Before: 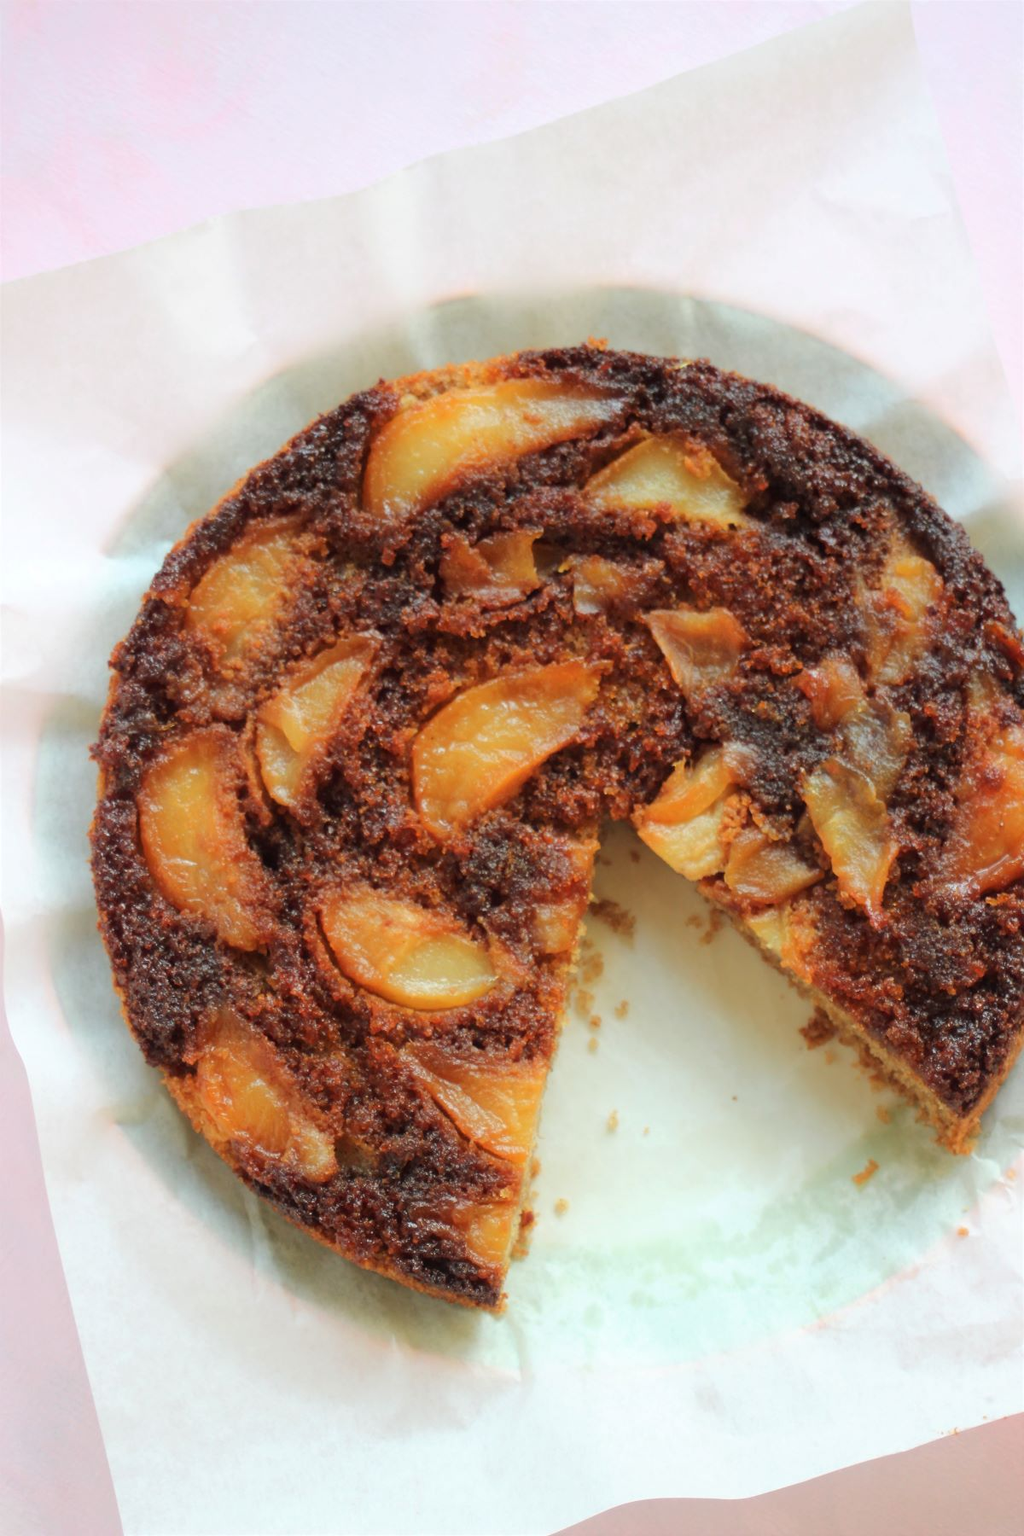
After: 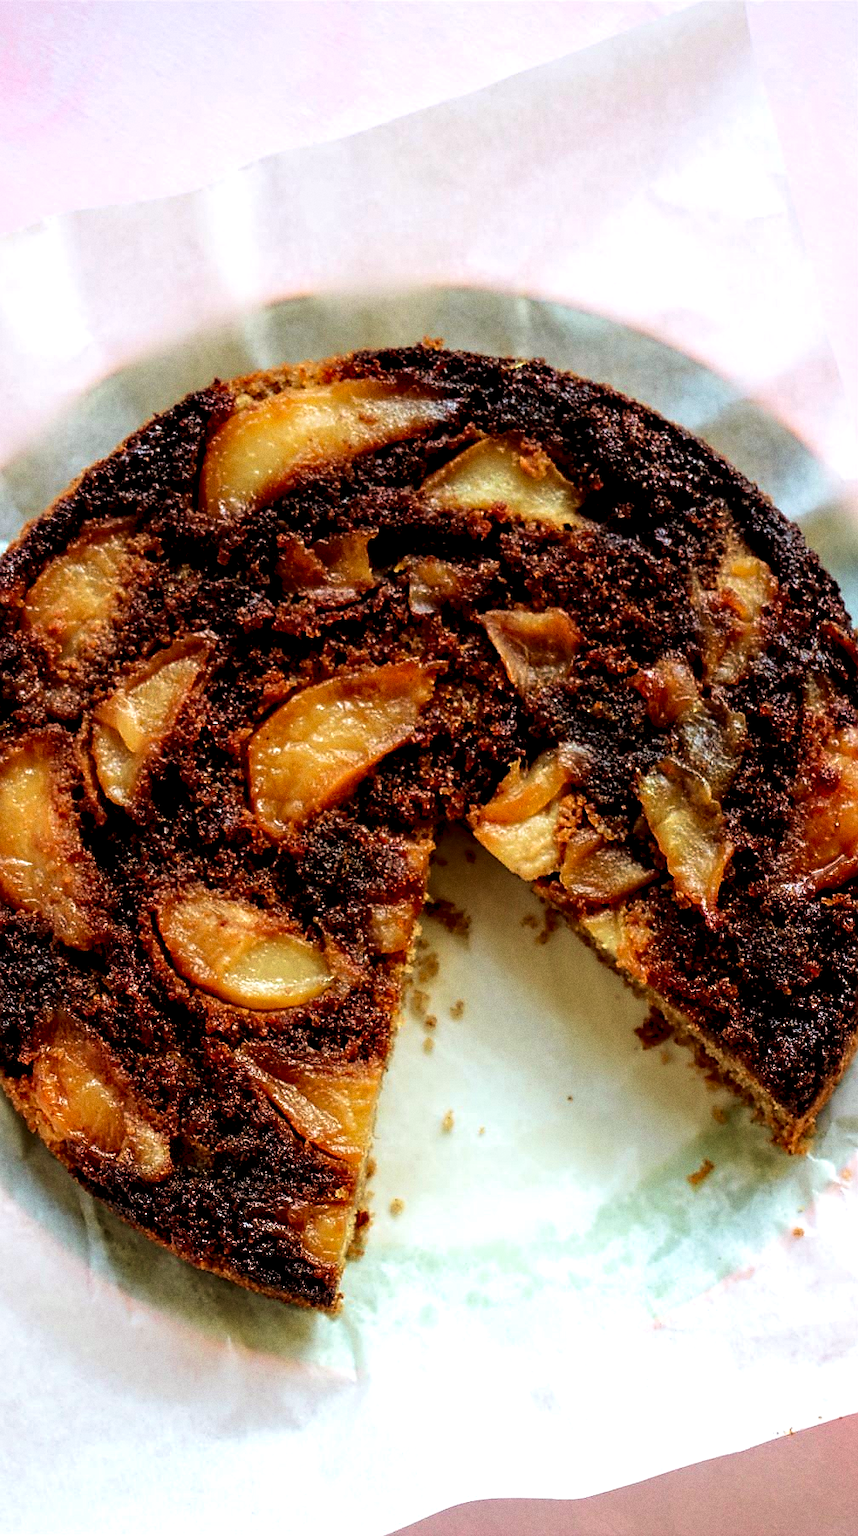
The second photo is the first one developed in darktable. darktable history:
velvia: strength 39.63%
rgb levels: levels [[0.034, 0.472, 0.904], [0, 0.5, 1], [0, 0.5, 1]]
sharpen: radius 1.4, amount 1.25, threshold 0.7
crop: left 16.145%
local contrast: detail 150%
contrast brightness saturation: contrast 0.13, brightness -0.24, saturation 0.14
grain: coarseness 0.09 ISO
white balance: red 1.009, blue 1.027
